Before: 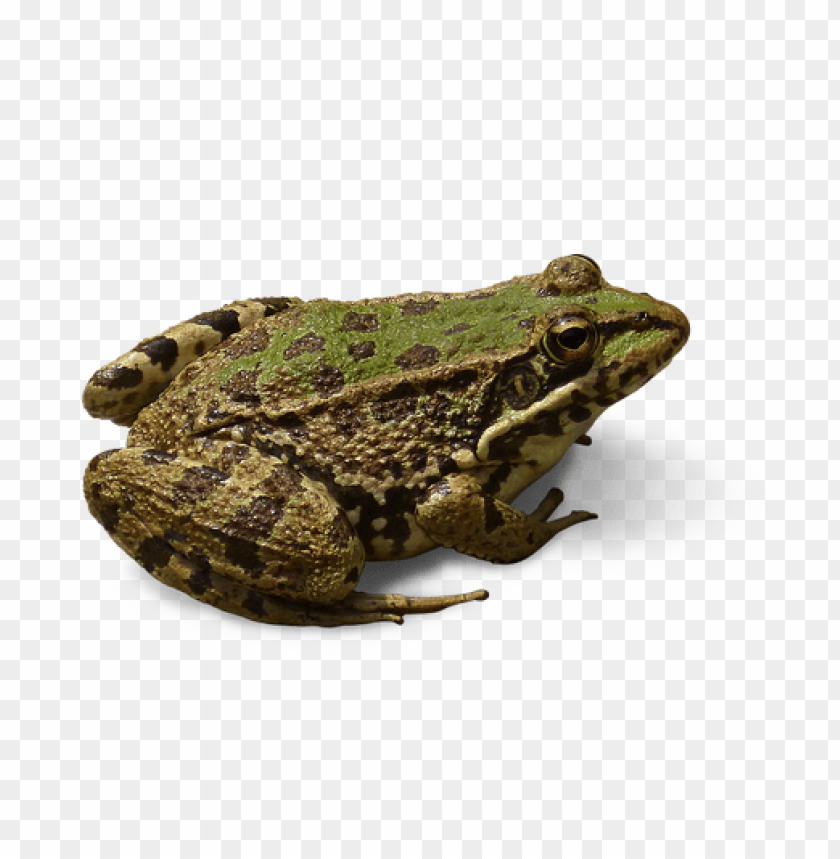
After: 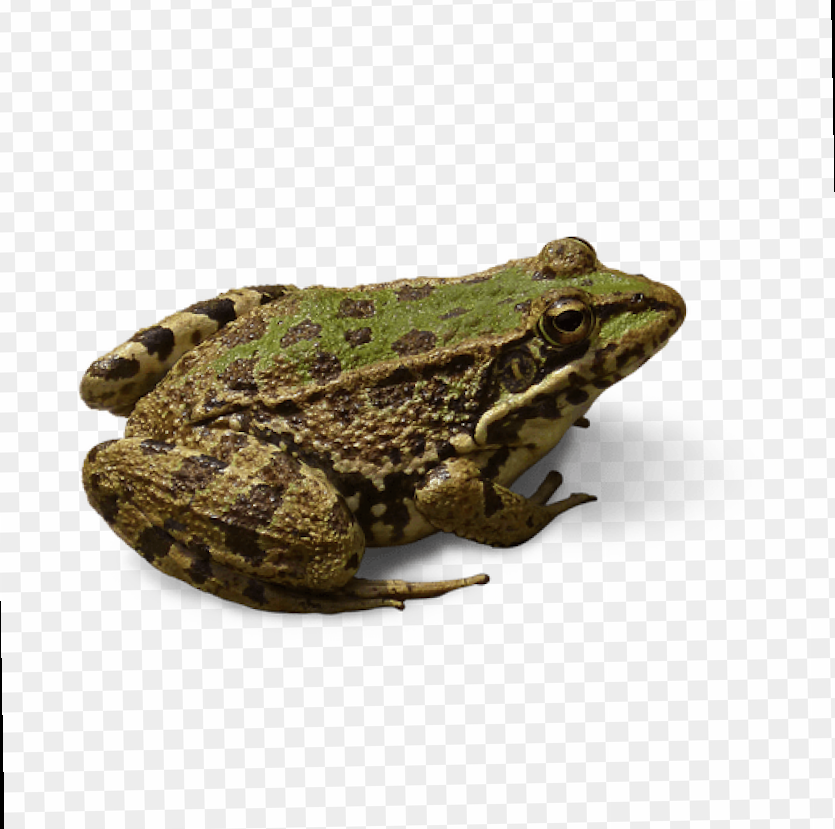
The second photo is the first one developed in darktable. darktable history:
rotate and perspective: rotation -1°, crop left 0.011, crop right 0.989, crop top 0.025, crop bottom 0.975
exposure: compensate highlight preservation false
tone equalizer: on, module defaults
